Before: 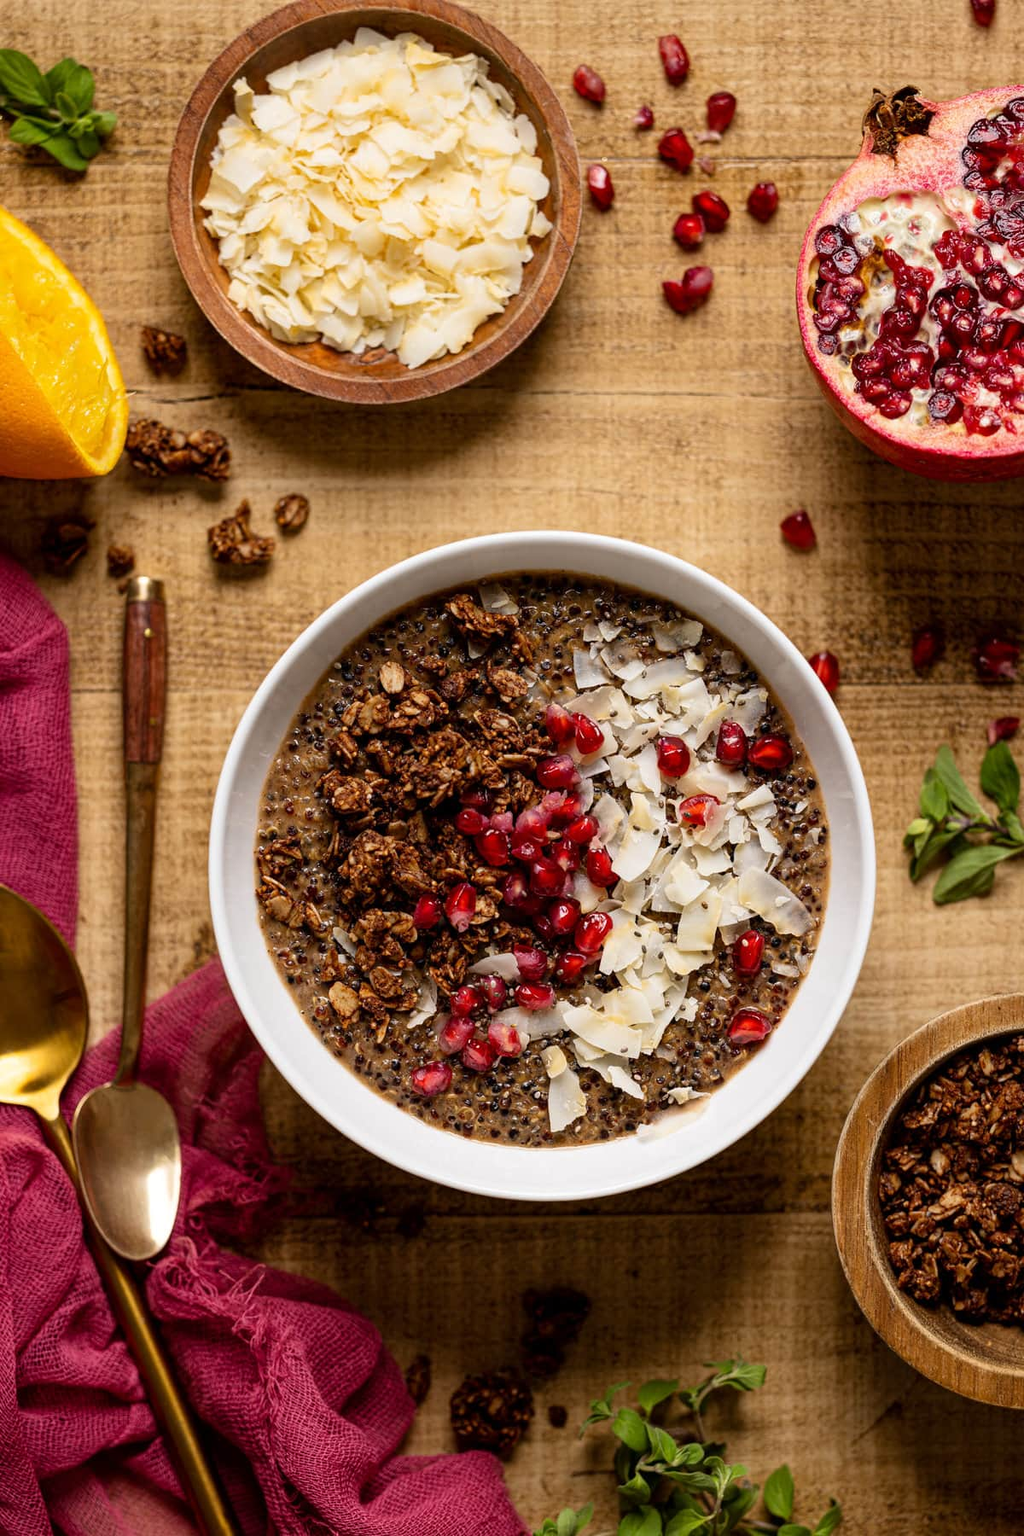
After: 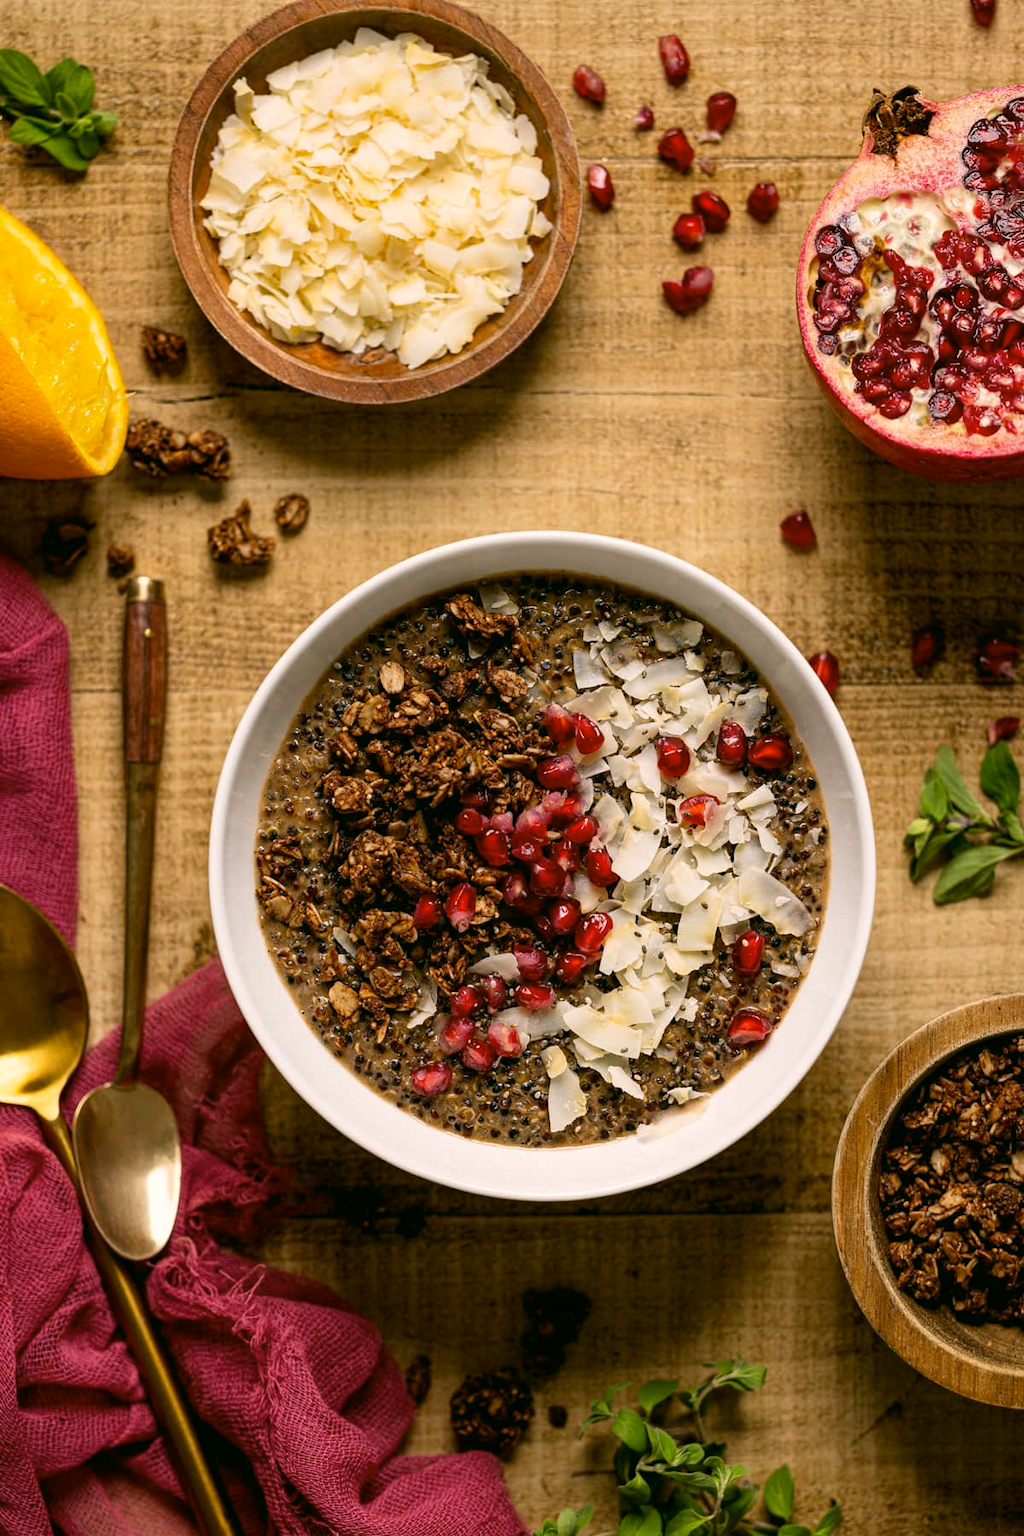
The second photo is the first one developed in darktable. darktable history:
color correction: highlights a* 4.31, highlights b* 4.94, shadows a* -7.74, shadows b* 4.62
